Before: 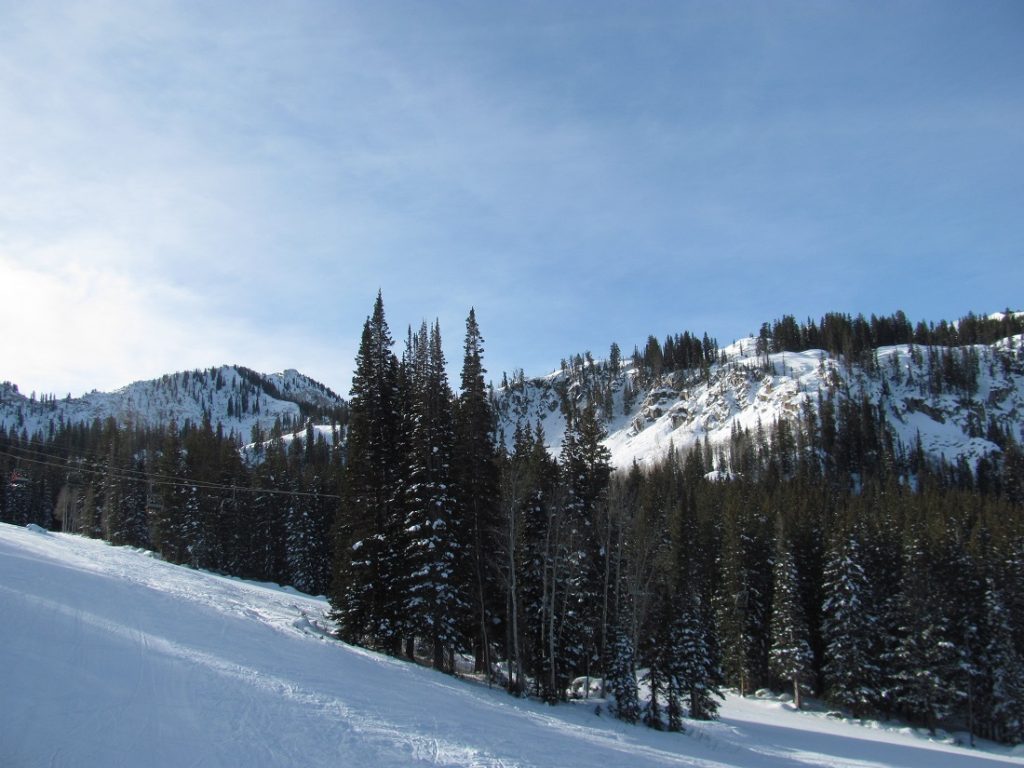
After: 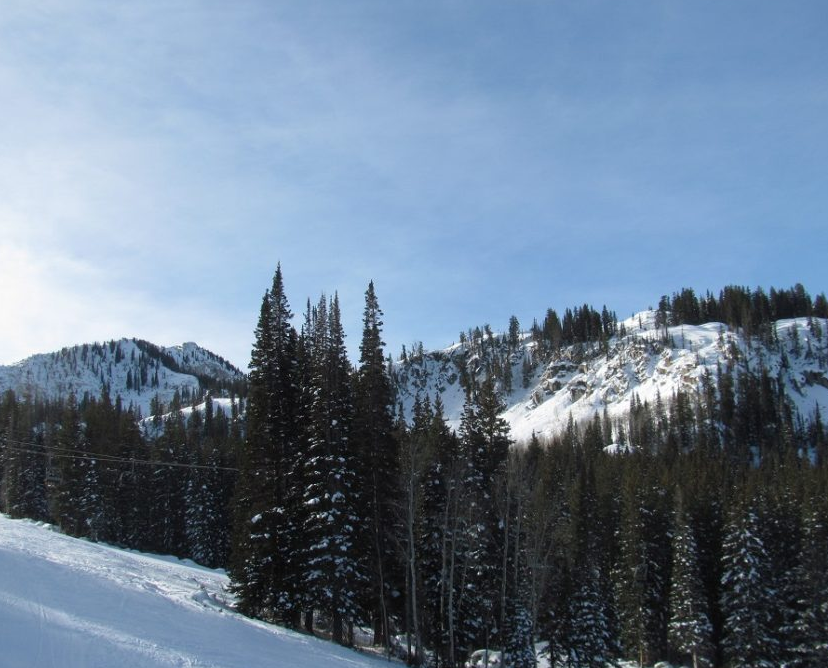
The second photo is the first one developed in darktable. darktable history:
crop: left 9.915%, top 3.63%, right 9.217%, bottom 9.331%
